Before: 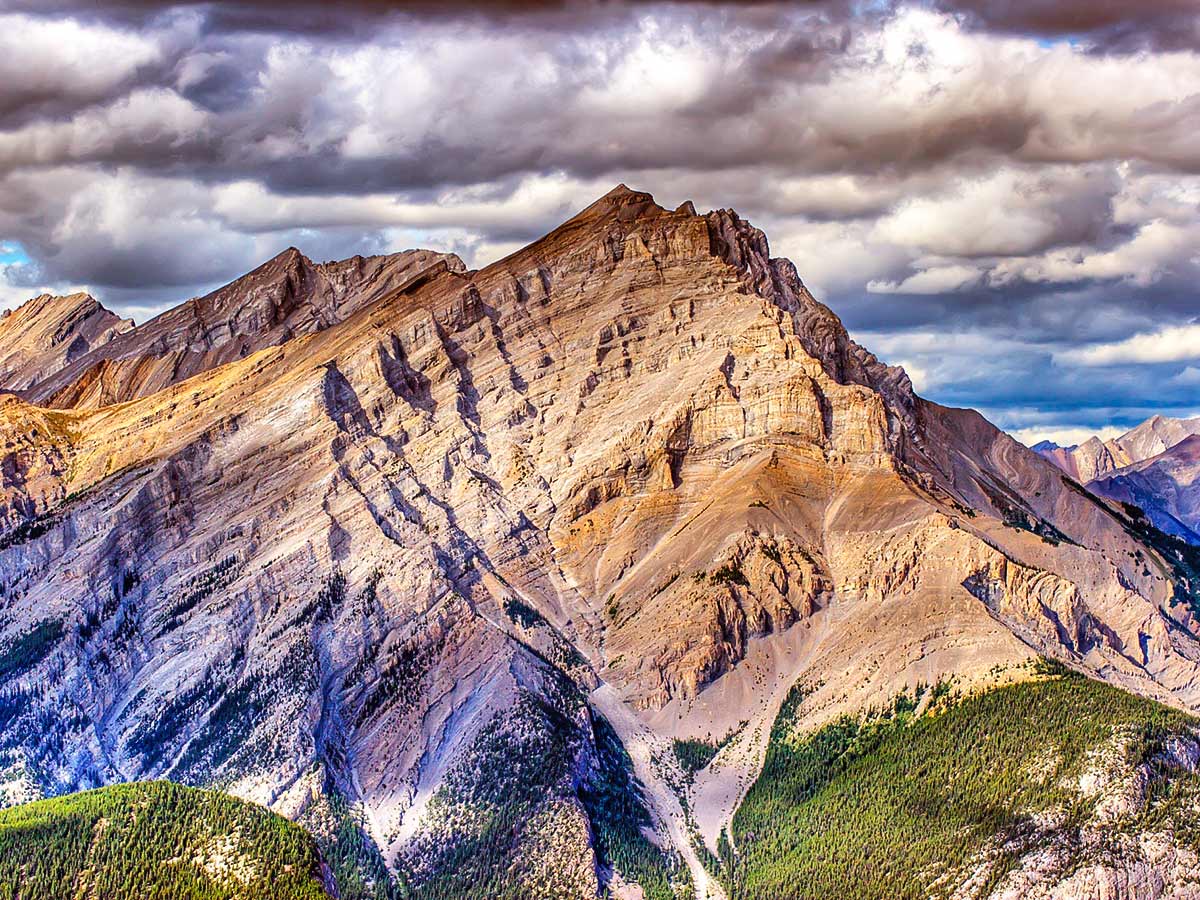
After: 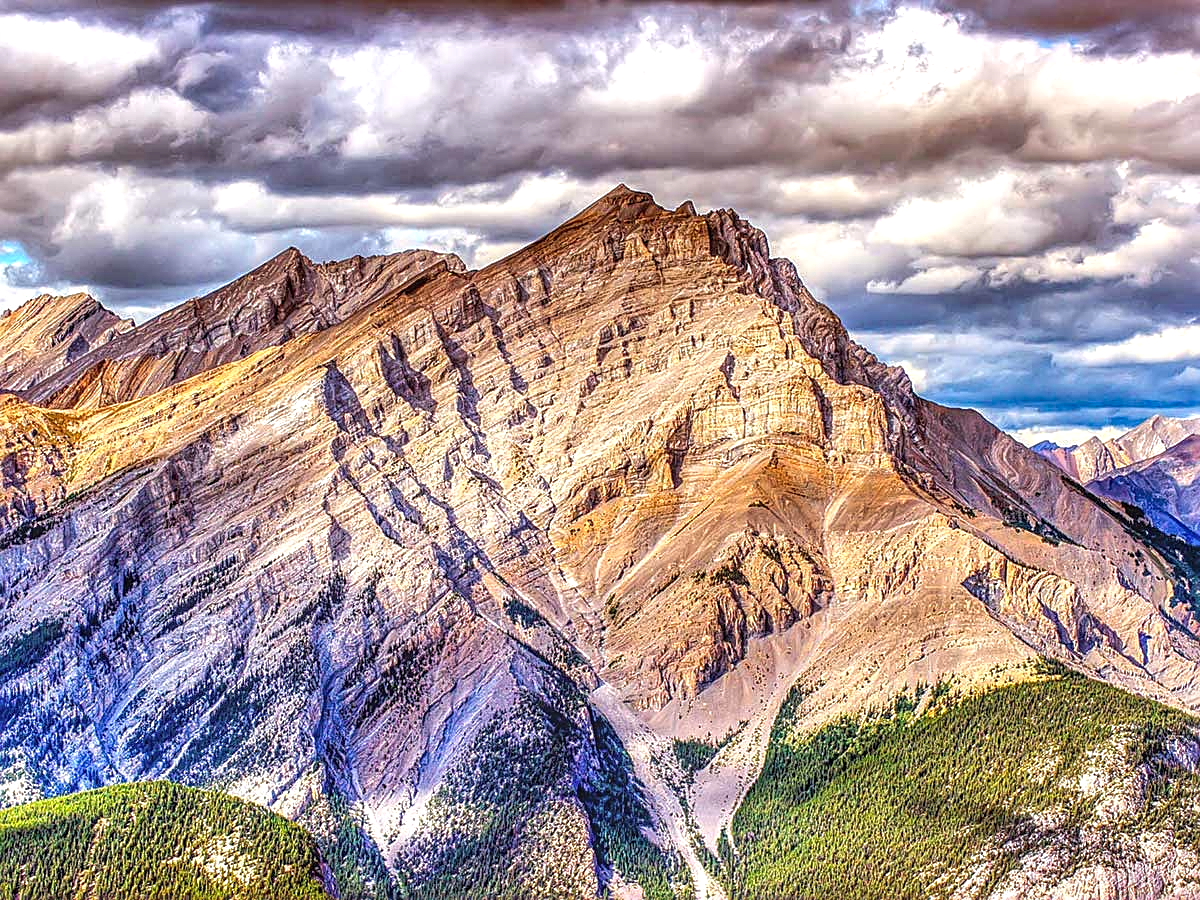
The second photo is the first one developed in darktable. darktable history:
sharpen: on, module defaults
exposure: exposure 0.376 EV, compensate highlight preservation false
local contrast: highlights 0%, shadows 0%, detail 133%
tone equalizer: on, module defaults
